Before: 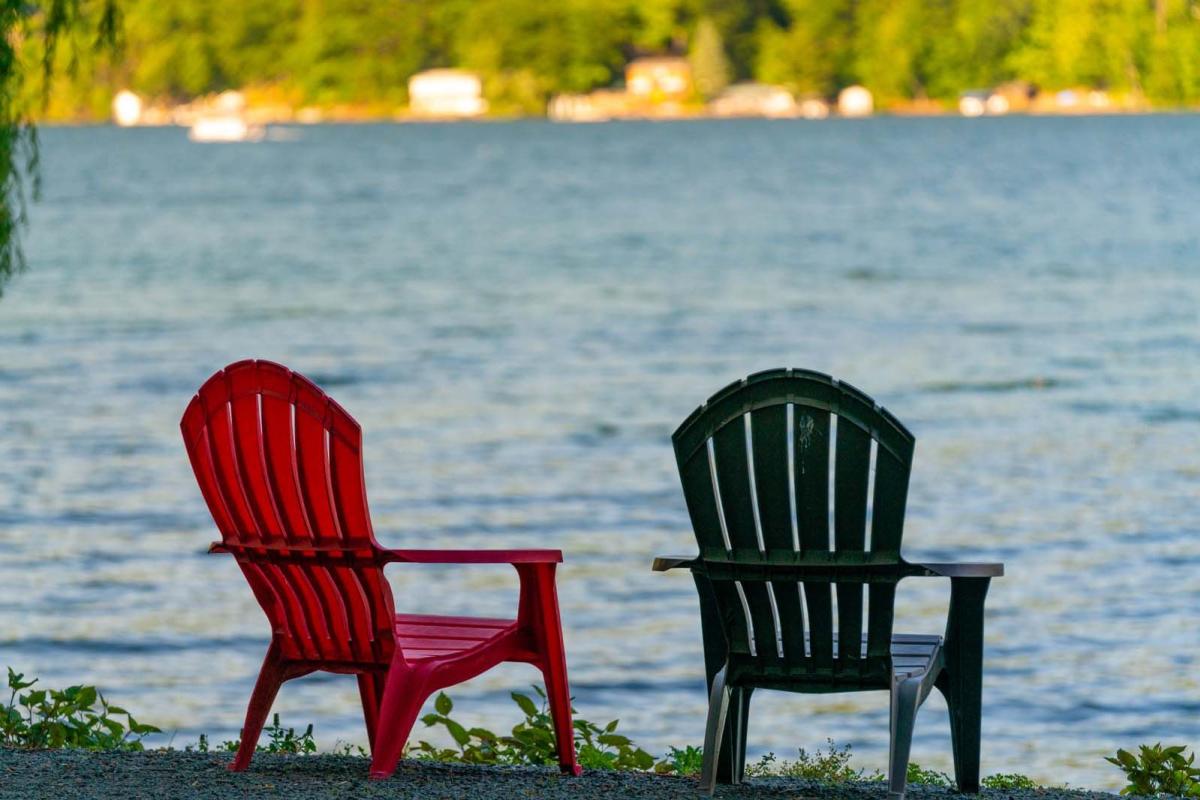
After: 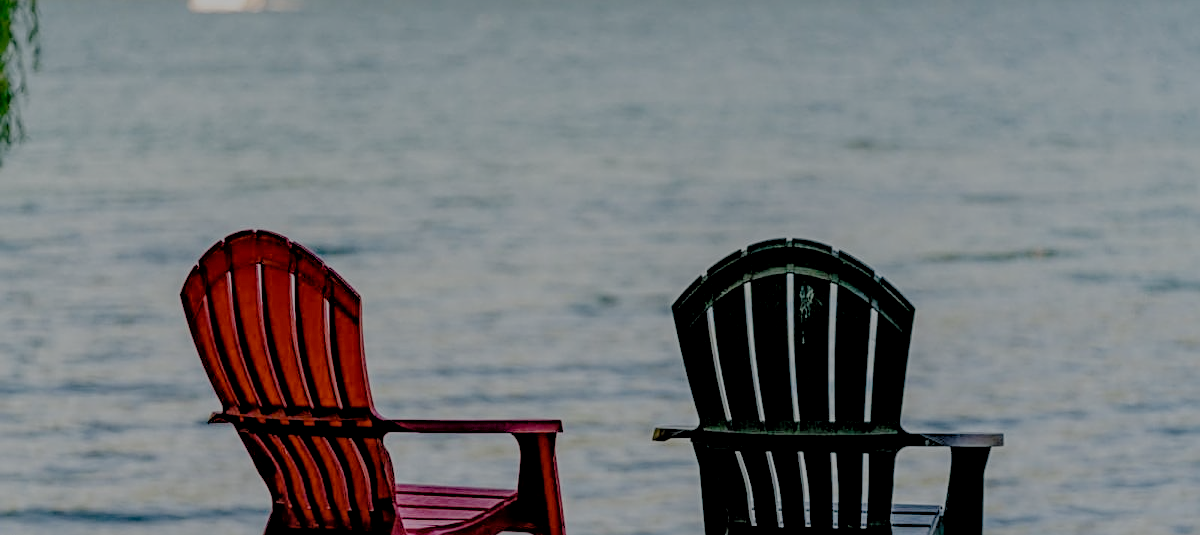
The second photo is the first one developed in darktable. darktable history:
filmic rgb: black relative exposure -4.44 EV, white relative exposure 6.64 EV, hardness 1.9, contrast 0.506, add noise in highlights 0.002, preserve chrominance no, color science v3 (2019), use custom middle-gray values true, contrast in highlights soft
local contrast: highlights 36%, detail 135%
crop: top 16.364%, bottom 16.758%
sharpen: radius 2.763
